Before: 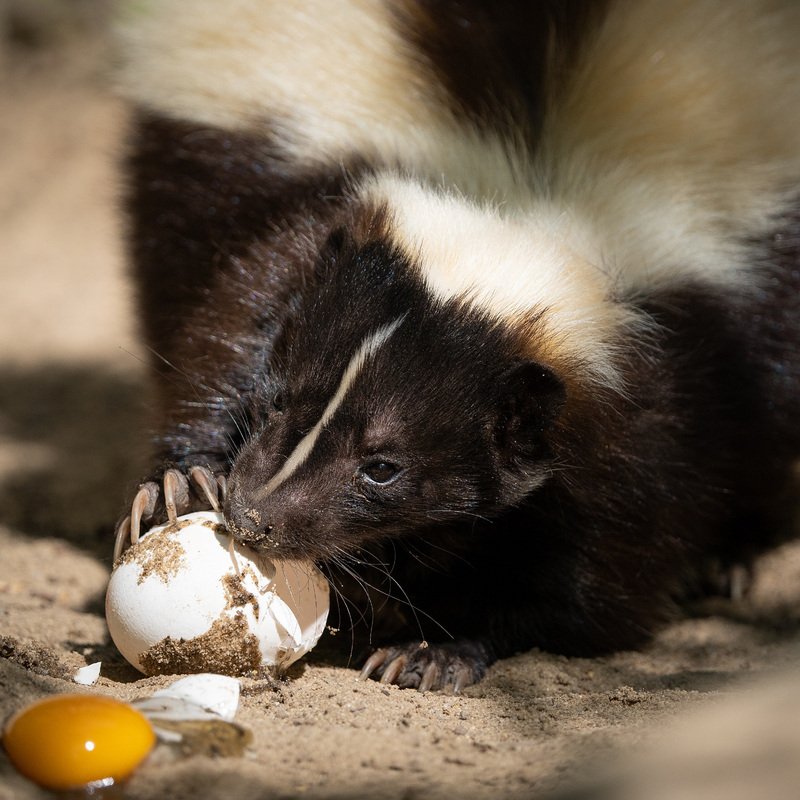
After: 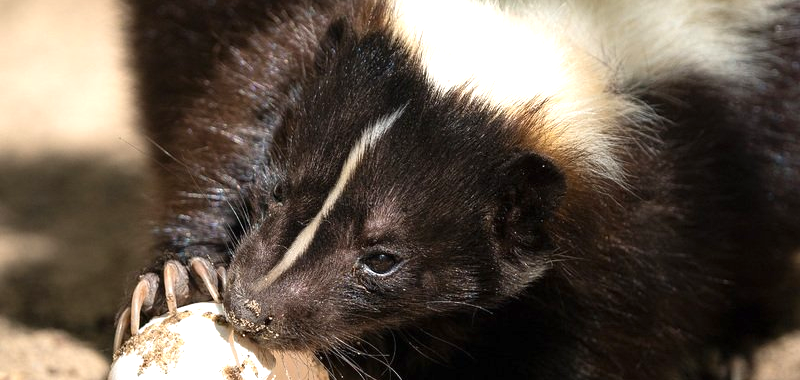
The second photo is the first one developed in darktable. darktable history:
crop and rotate: top 26.292%, bottom 26.084%
exposure: black level correction 0, exposure 0.696 EV, compensate highlight preservation false
